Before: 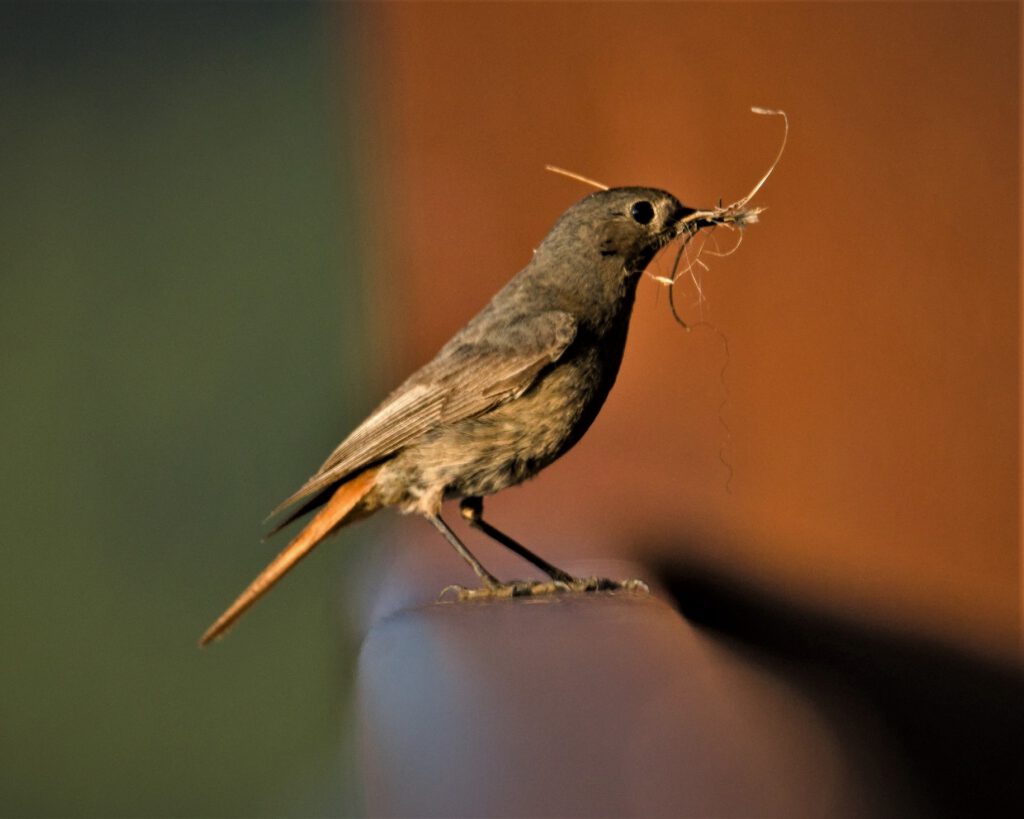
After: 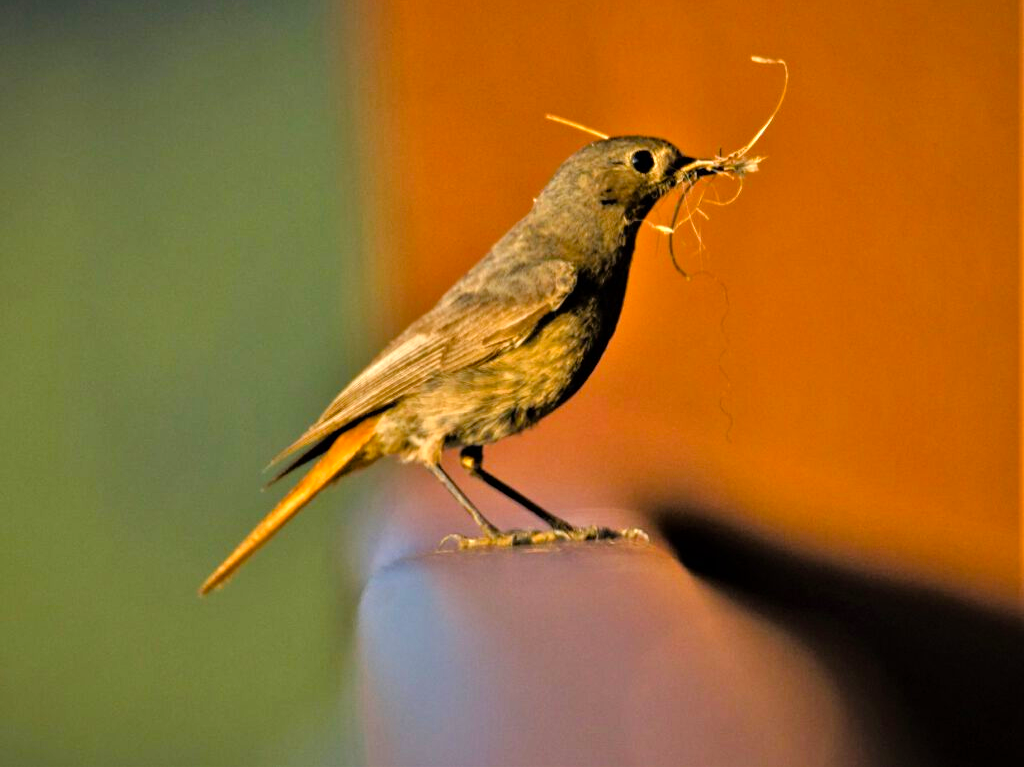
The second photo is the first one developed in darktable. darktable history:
tone equalizer: -7 EV 0.15 EV, -6 EV 0.6 EV, -5 EV 1.15 EV, -4 EV 1.33 EV, -3 EV 1.15 EV, -2 EV 0.6 EV, -1 EV 0.15 EV, mask exposure compensation -0.5 EV
color balance rgb: perceptual saturation grading › global saturation 25%, global vibrance 20%
crop and rotate: top 6.25%
